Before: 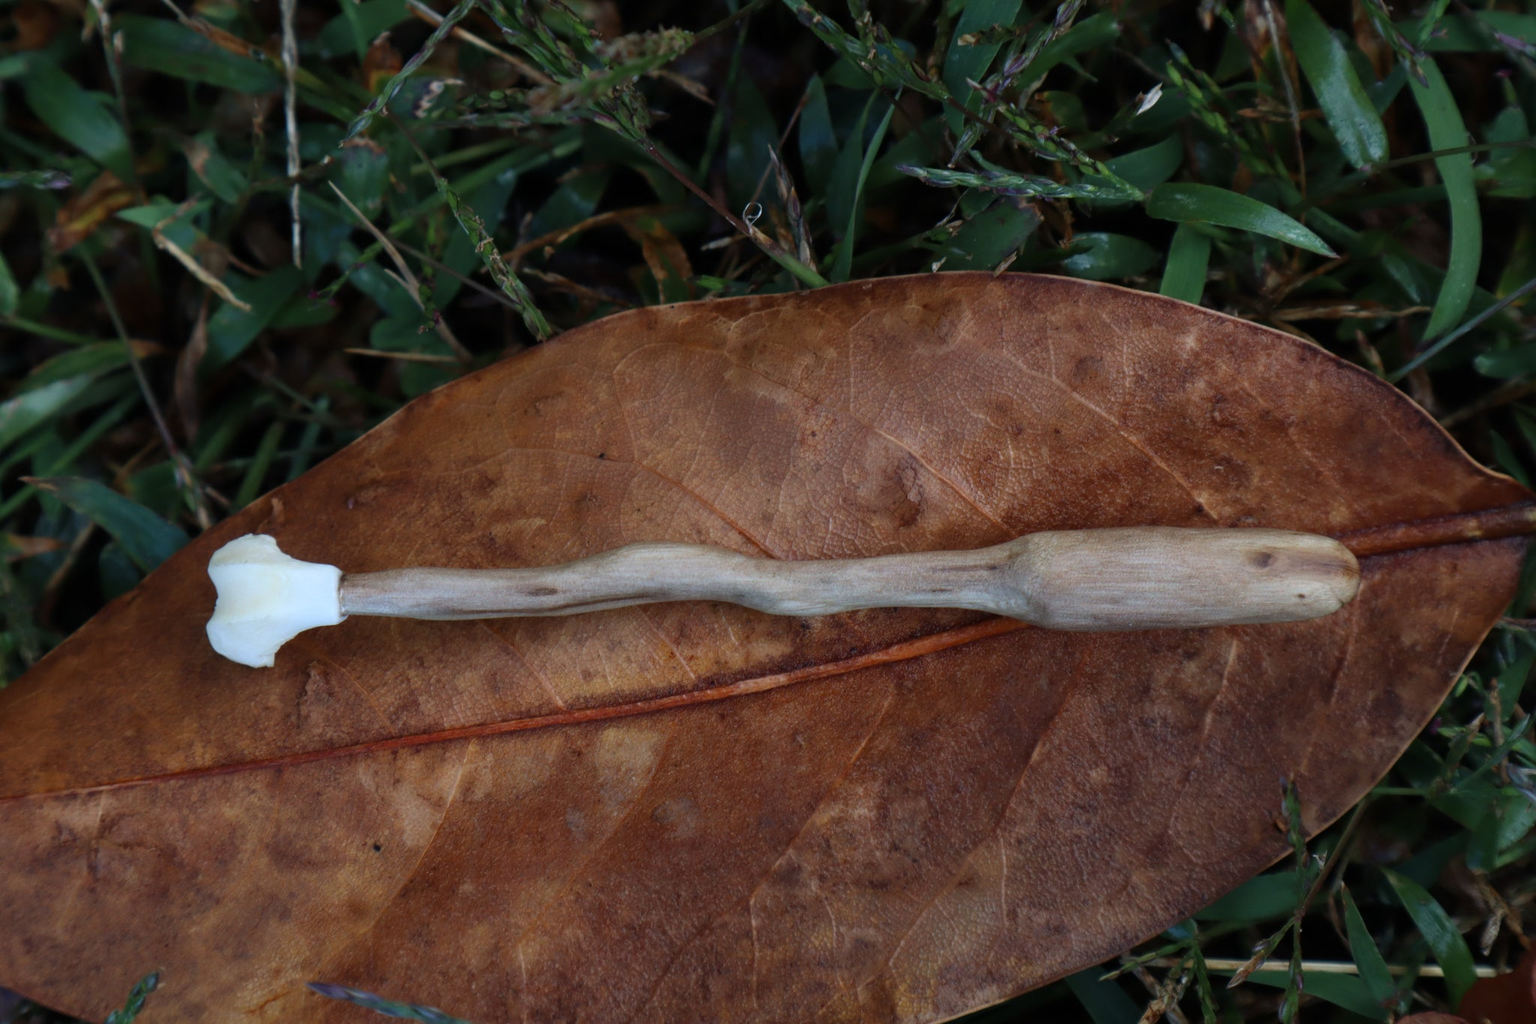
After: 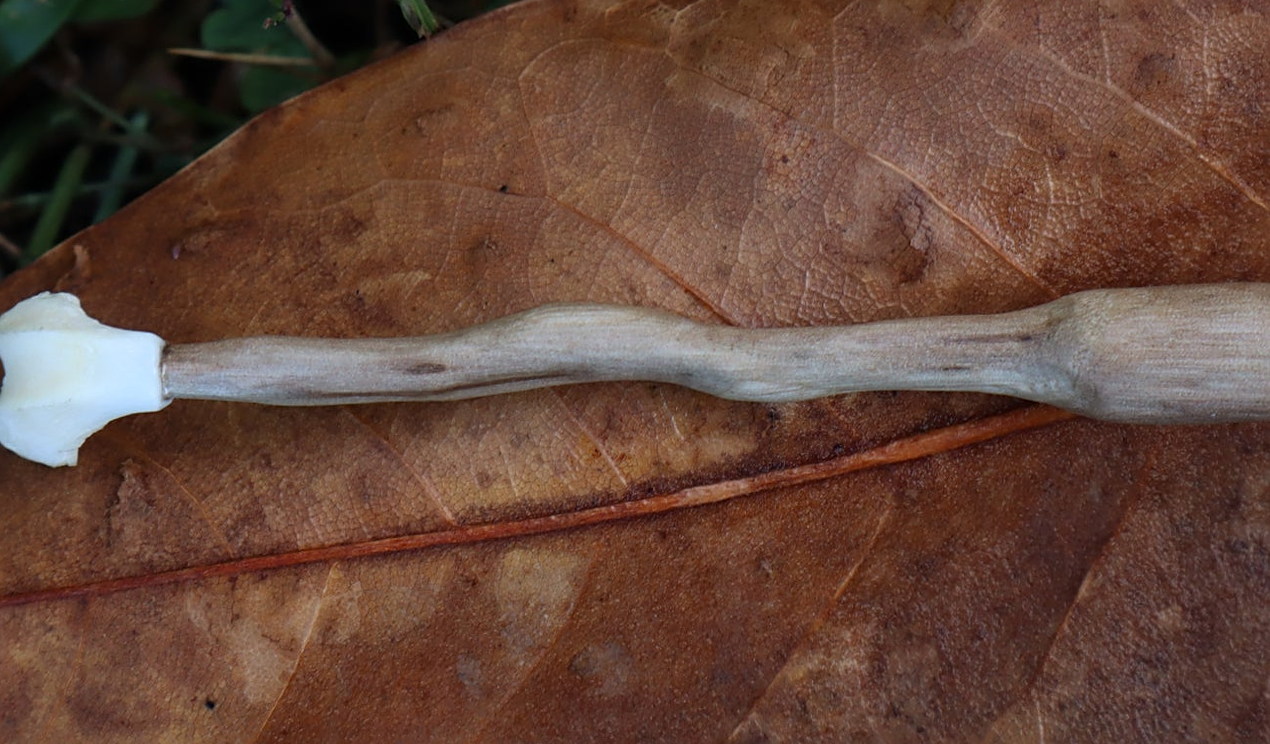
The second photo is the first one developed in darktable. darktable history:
sharpen: on, module defaults
rotate and perspective: lens shift (horizontal) -0.055, automatic cropping off
crop: left 13.312%, top 31.28%, right 24.627%, bottom 15.582%
